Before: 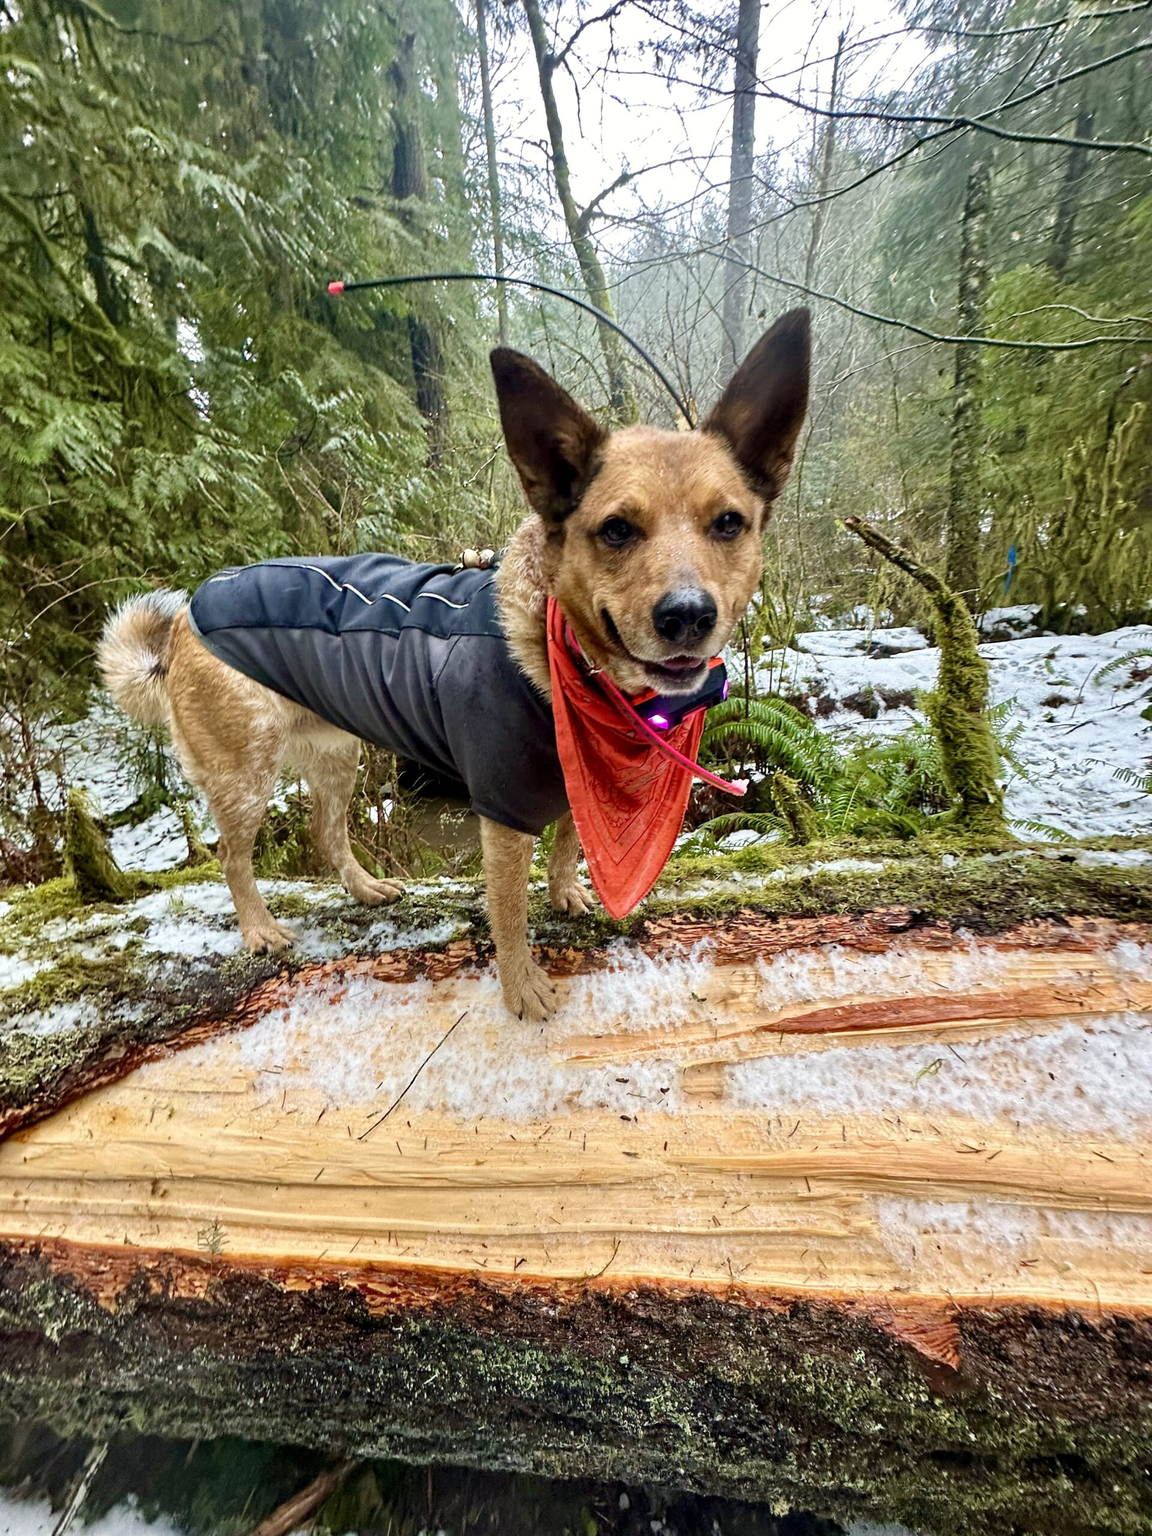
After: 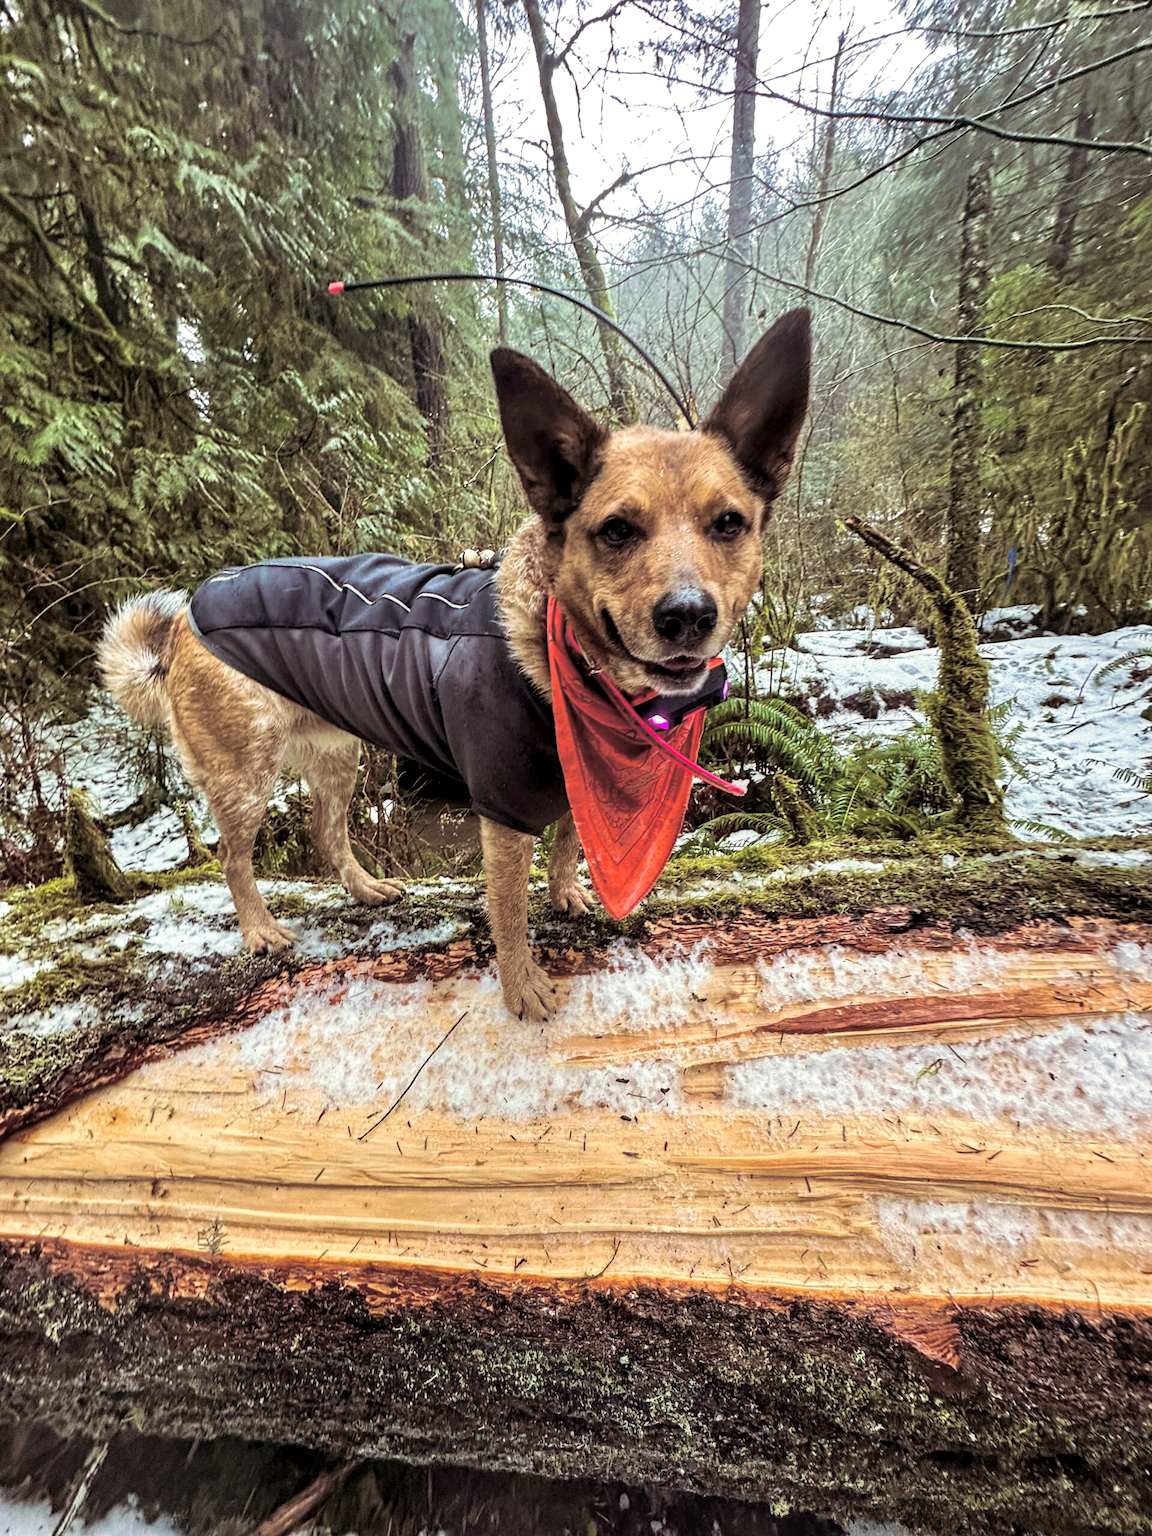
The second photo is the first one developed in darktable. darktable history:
split-toning: shadows › saturation 0.2
local contrast: on, module defaults
